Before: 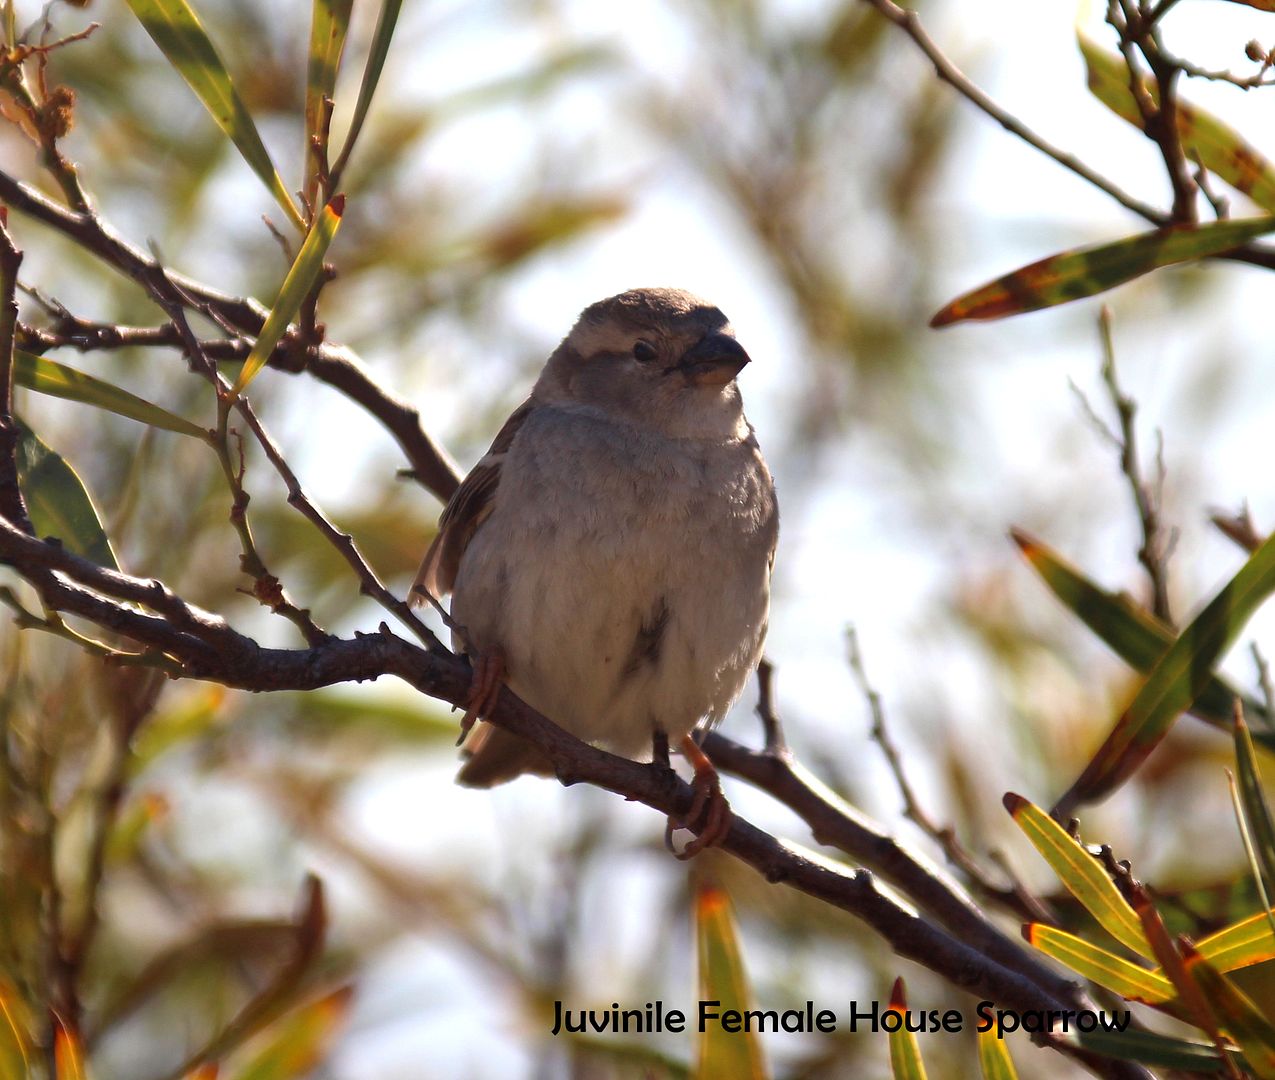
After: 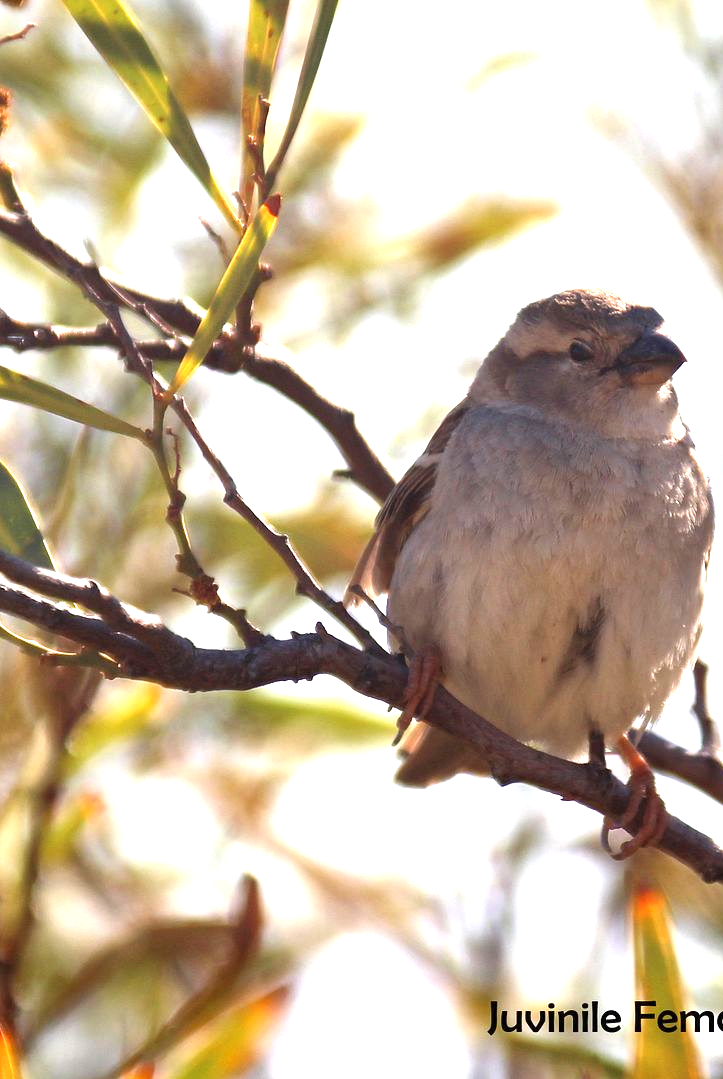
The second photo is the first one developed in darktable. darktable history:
exposure: black level correction 0, exposure 1.2 EV, compensate highlight preservation false
crop: left 5.058%, right 38.196%
